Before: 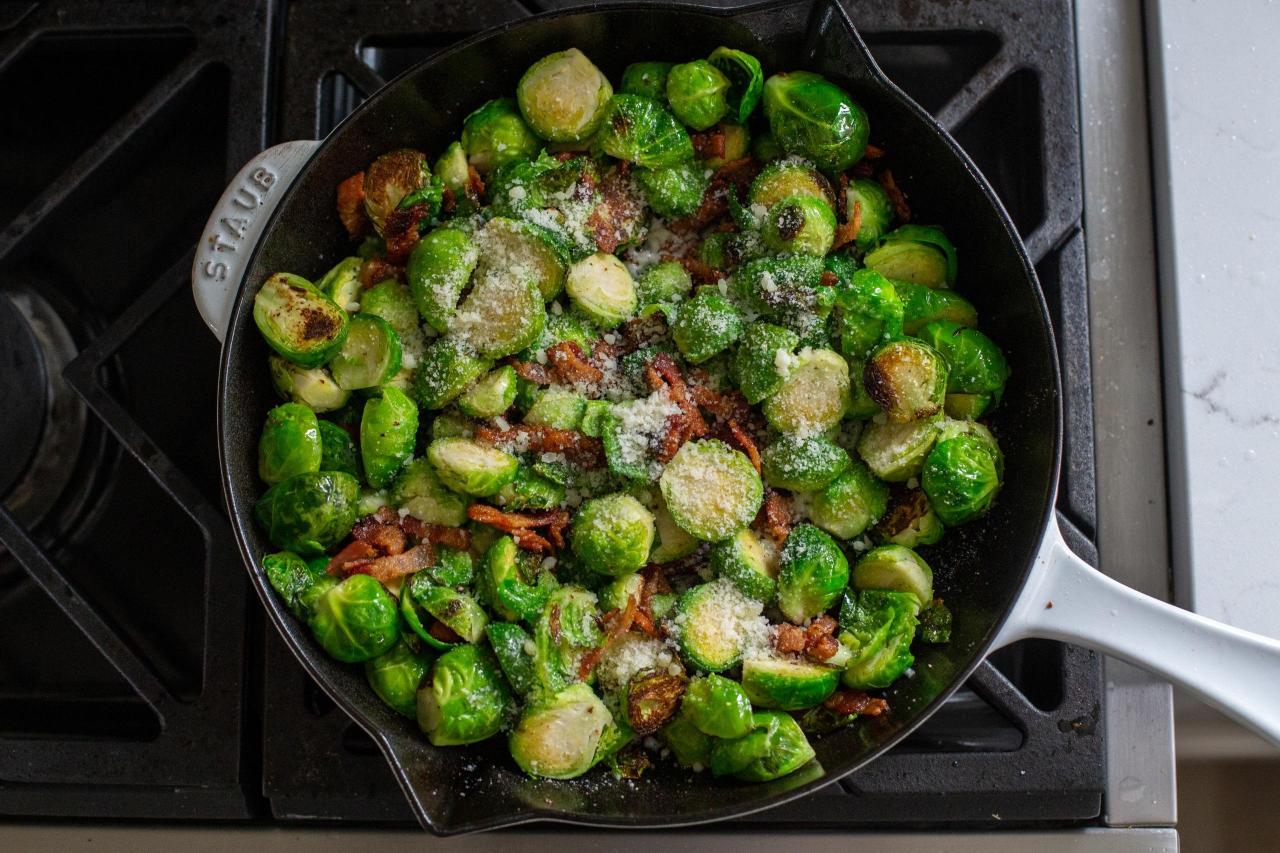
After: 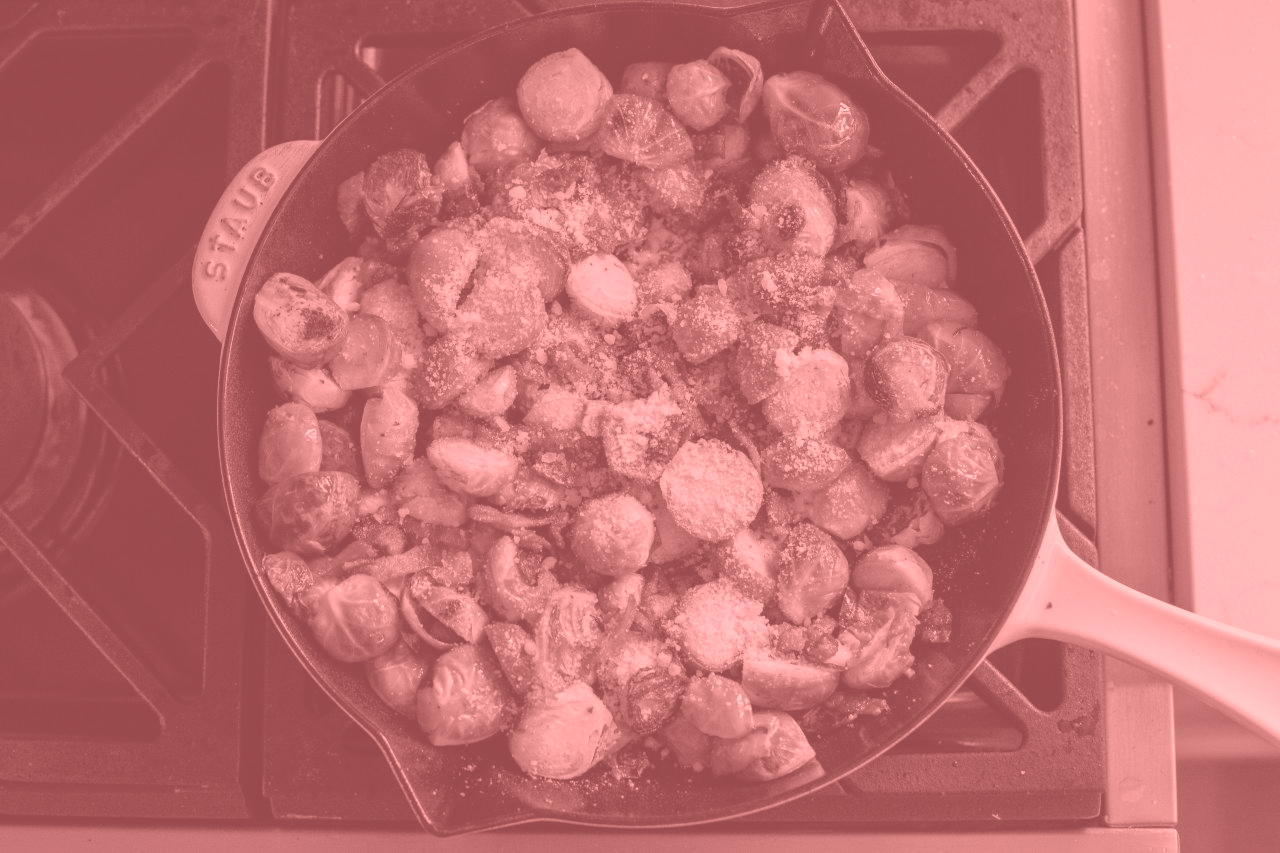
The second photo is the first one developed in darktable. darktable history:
colorize: saturation 51%, source mix 50.67%, lightness 50.67%
white balance: red 0.926, green 1.003, blue 1.133
